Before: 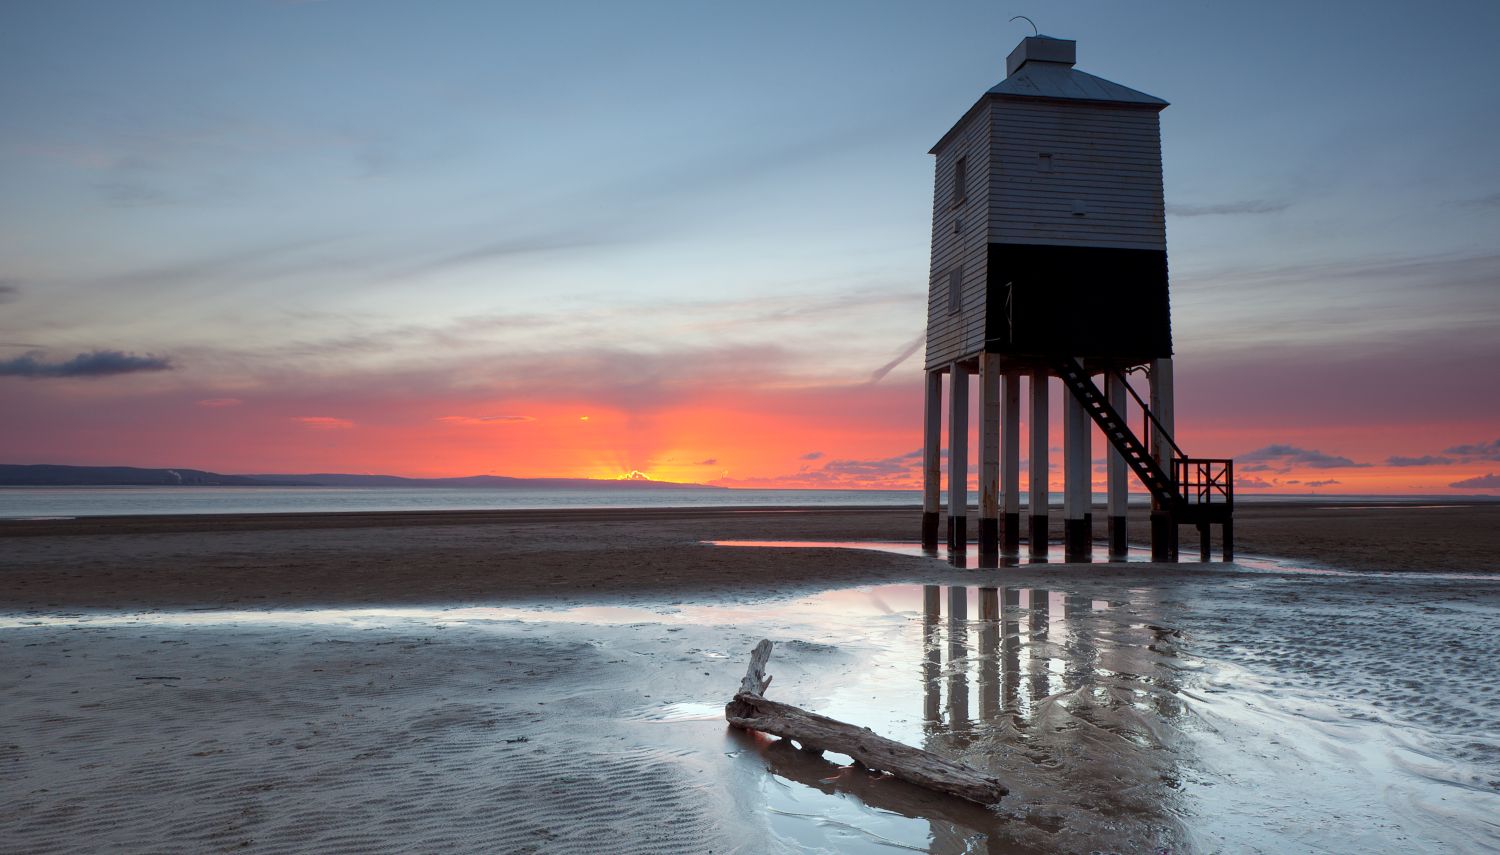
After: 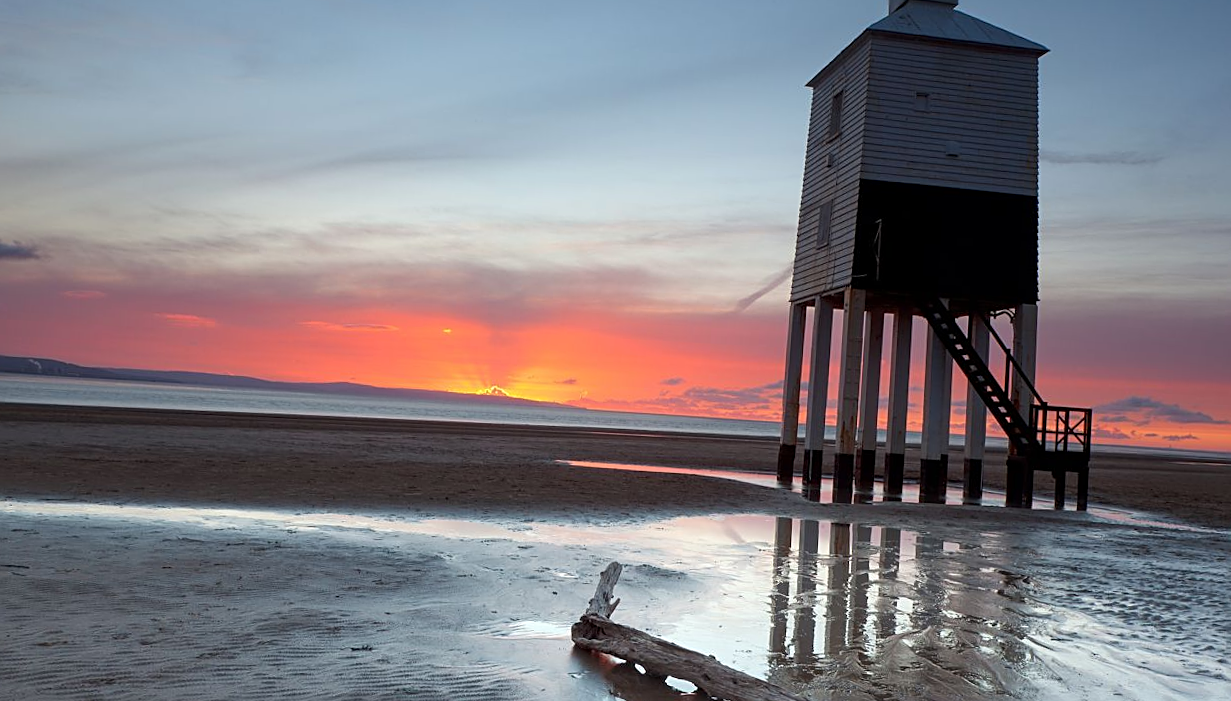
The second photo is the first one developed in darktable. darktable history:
sharpen: amount 0.478
crop and rotate: angle -3.27°, left 5.211%, top 5.211%, right 4.607%, bottom 4.607%
